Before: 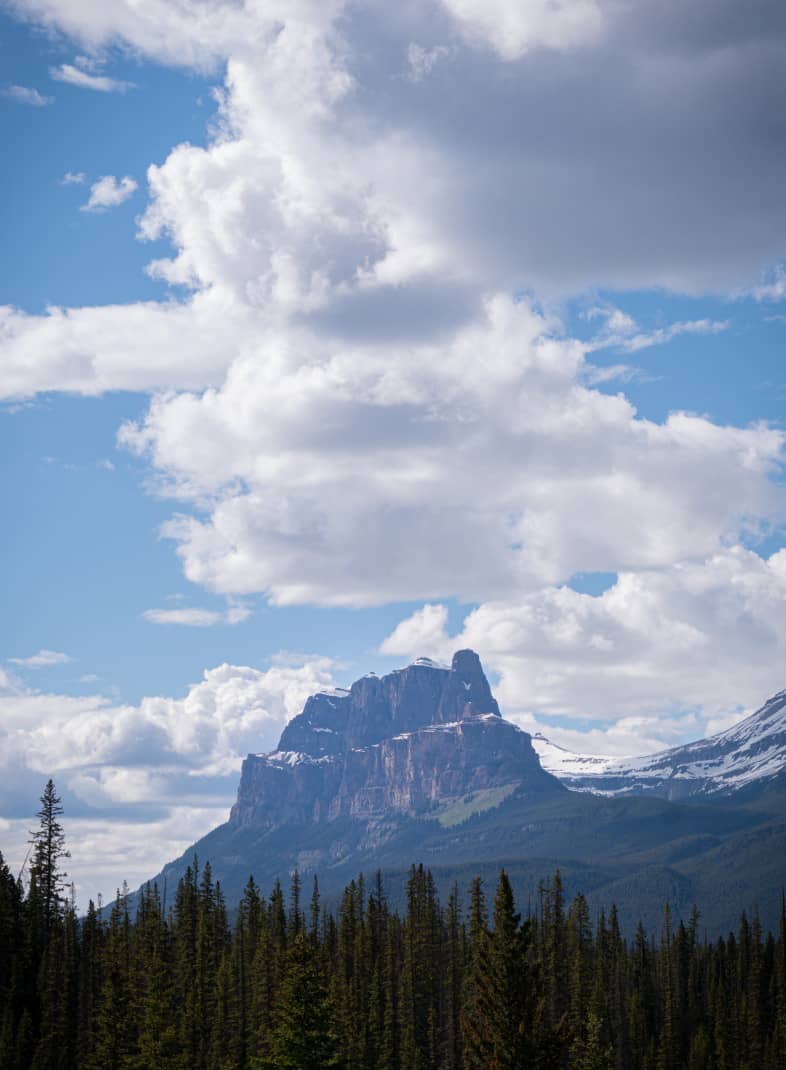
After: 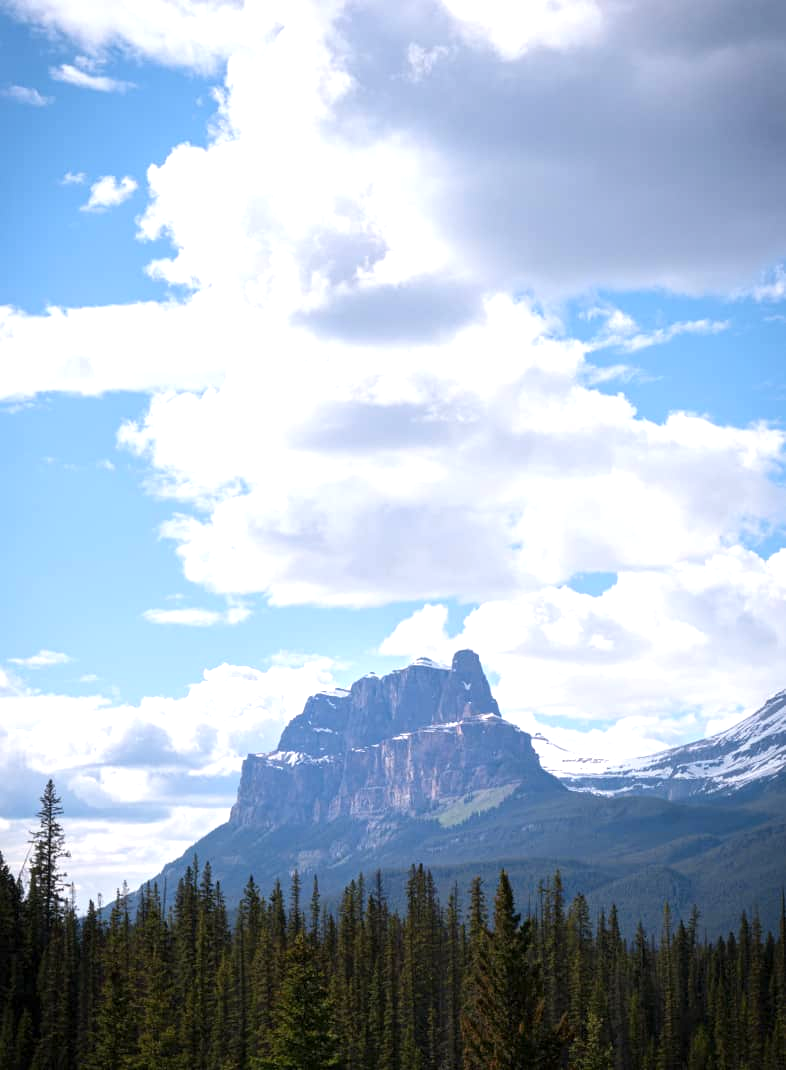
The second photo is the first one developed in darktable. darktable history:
exposure: exposure 0.778 EV, compensate highlight preservation false
